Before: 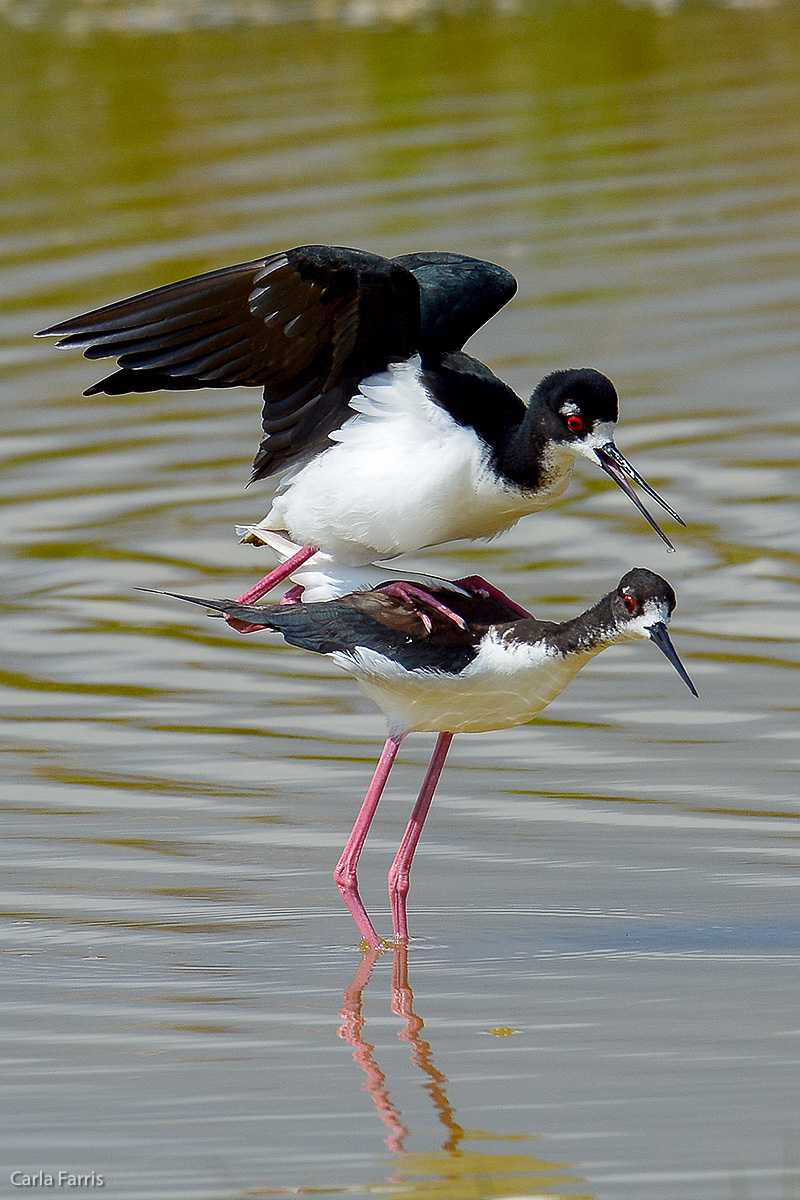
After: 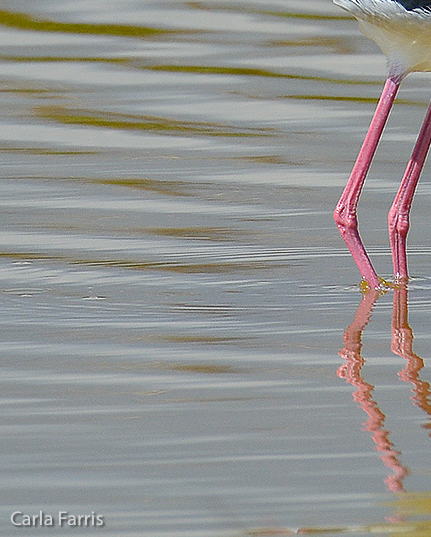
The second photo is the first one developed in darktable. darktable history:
crop and rotate: top 55.05%, right 46.062%, bottom 0.125%
